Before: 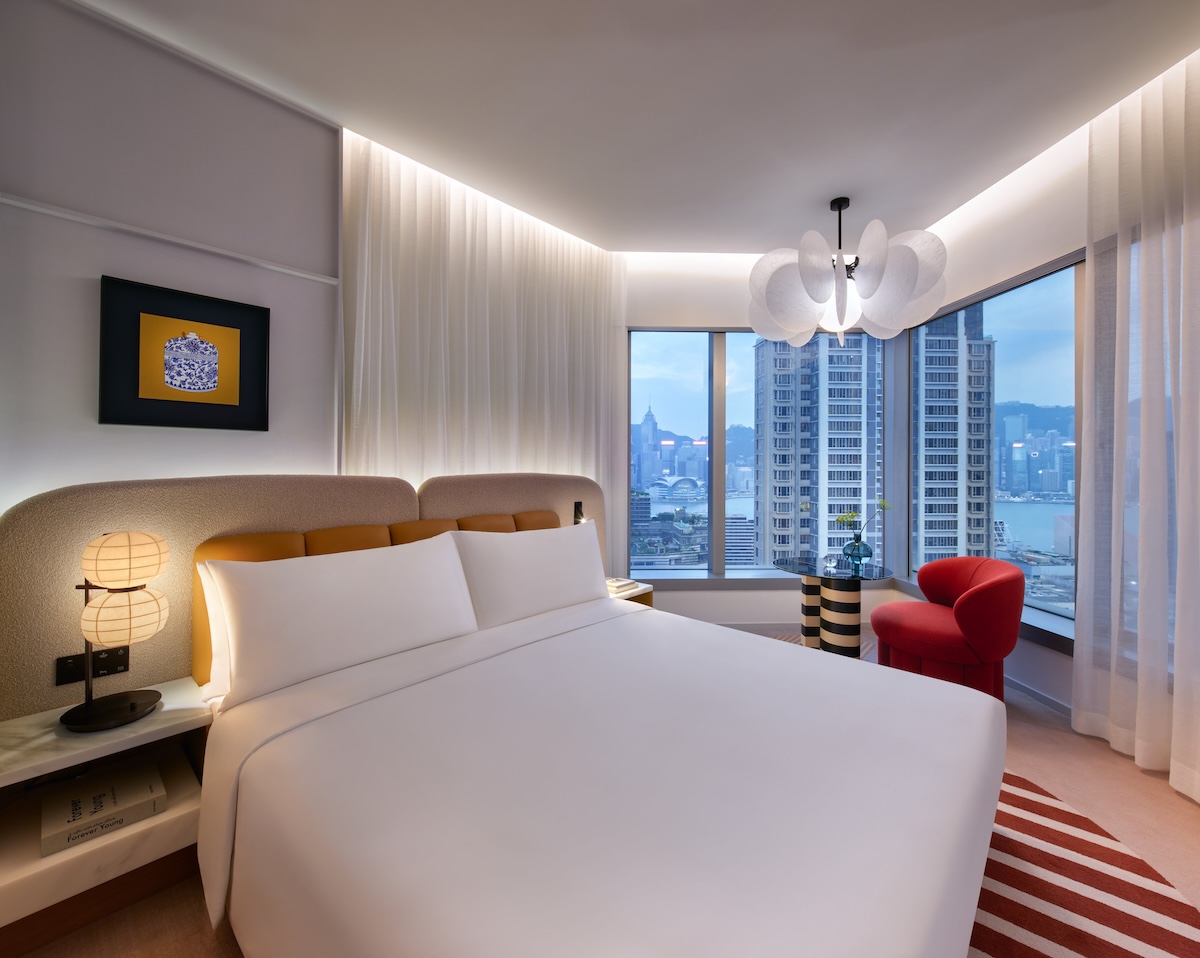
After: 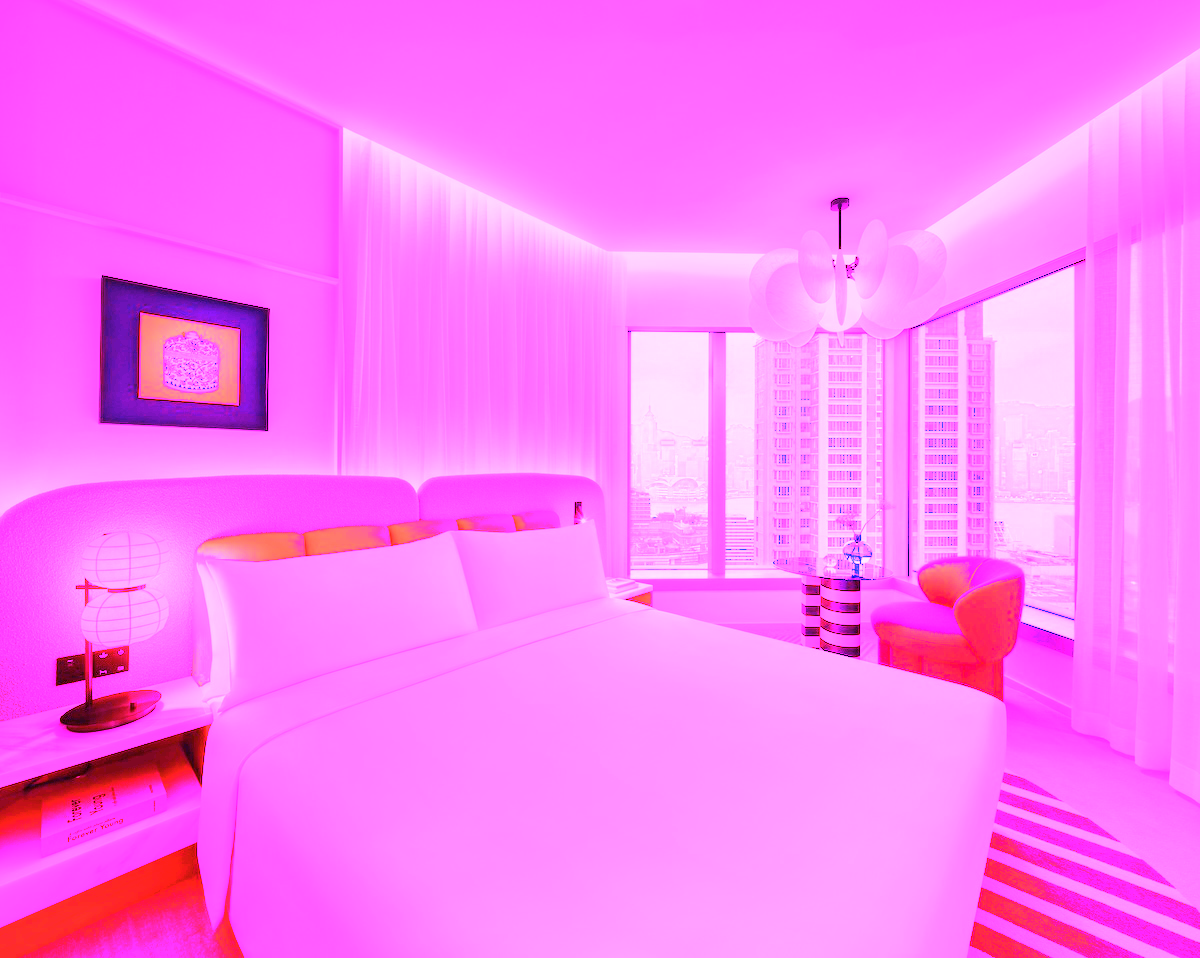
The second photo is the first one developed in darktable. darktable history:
color balance rgb: contrast -10%
white balance: red 8, blue 8
